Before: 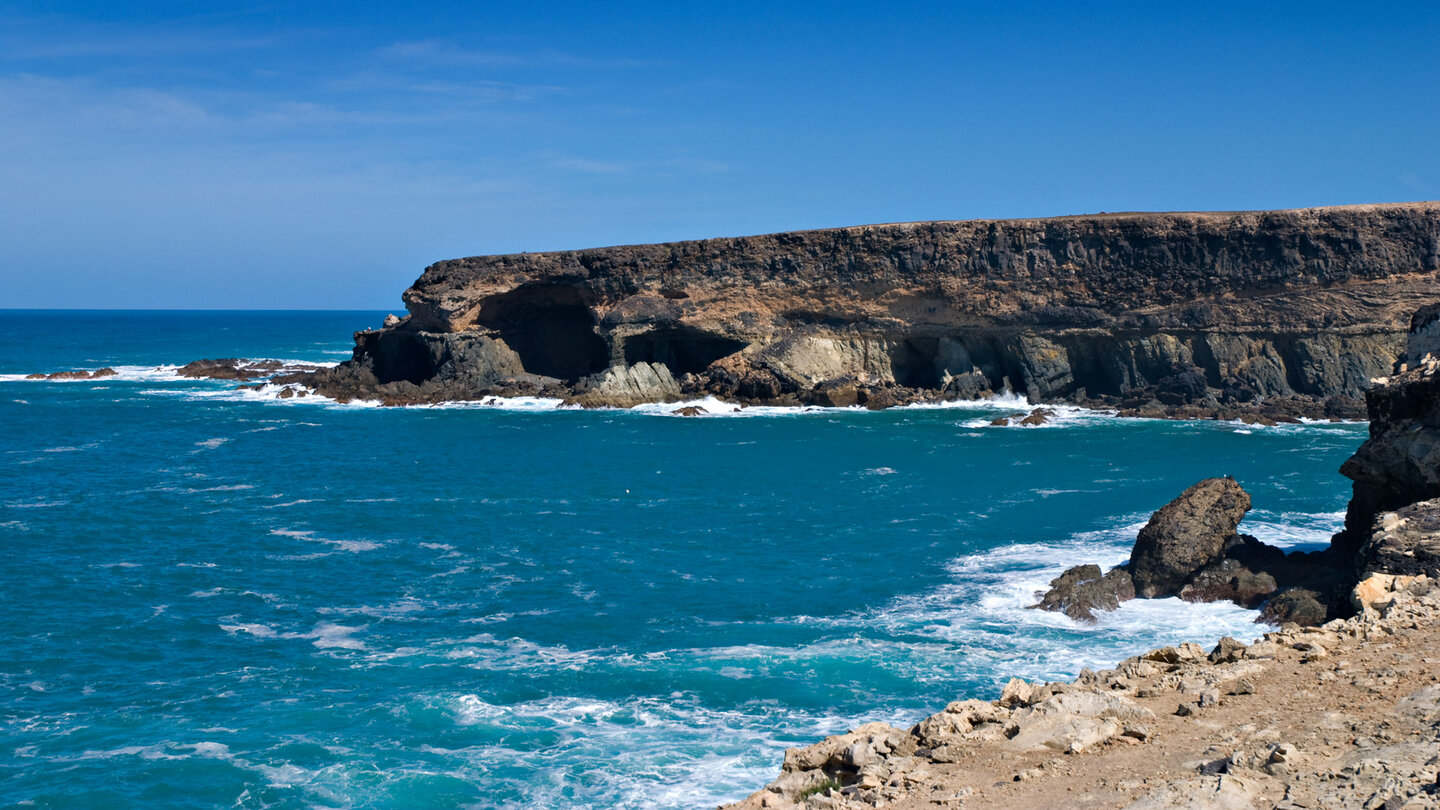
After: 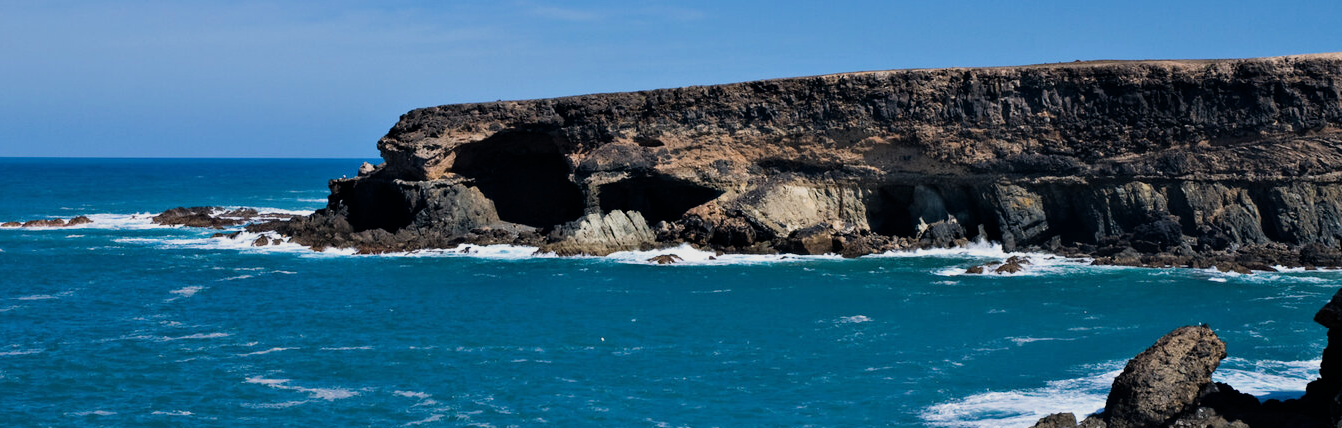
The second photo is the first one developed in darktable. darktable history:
crop: left 1.757%, top 18.872%, right 4.992%, bottom 28.189%
filmic rgb: black relative exposure -16 EV, white relative exposure 5.31 EV, threshold 5.99 EV, hardness 5.93, contrast 1.246, enable highlight reconstruction true
